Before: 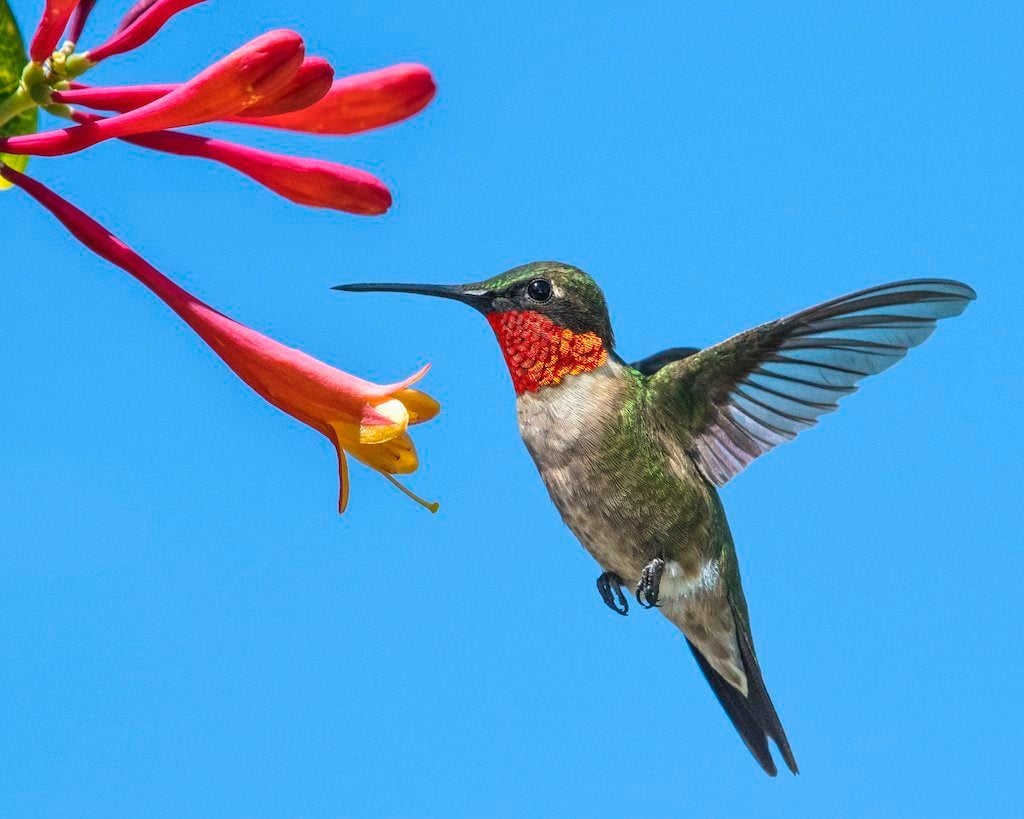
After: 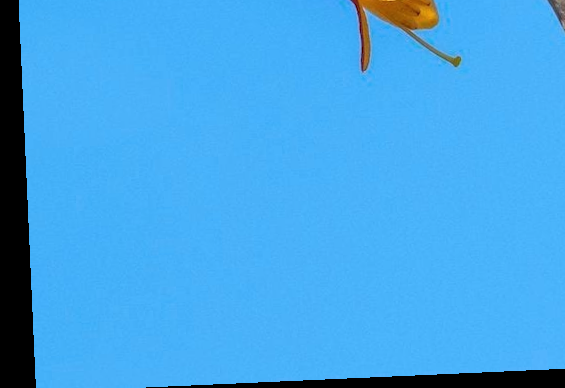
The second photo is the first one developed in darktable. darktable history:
crop and rotate: top 54.778%, right 46.61%, bottom 0.159%
rotate and perspective: rotation -2.56°, automatic cropping off
color correction: saturation 0.98
